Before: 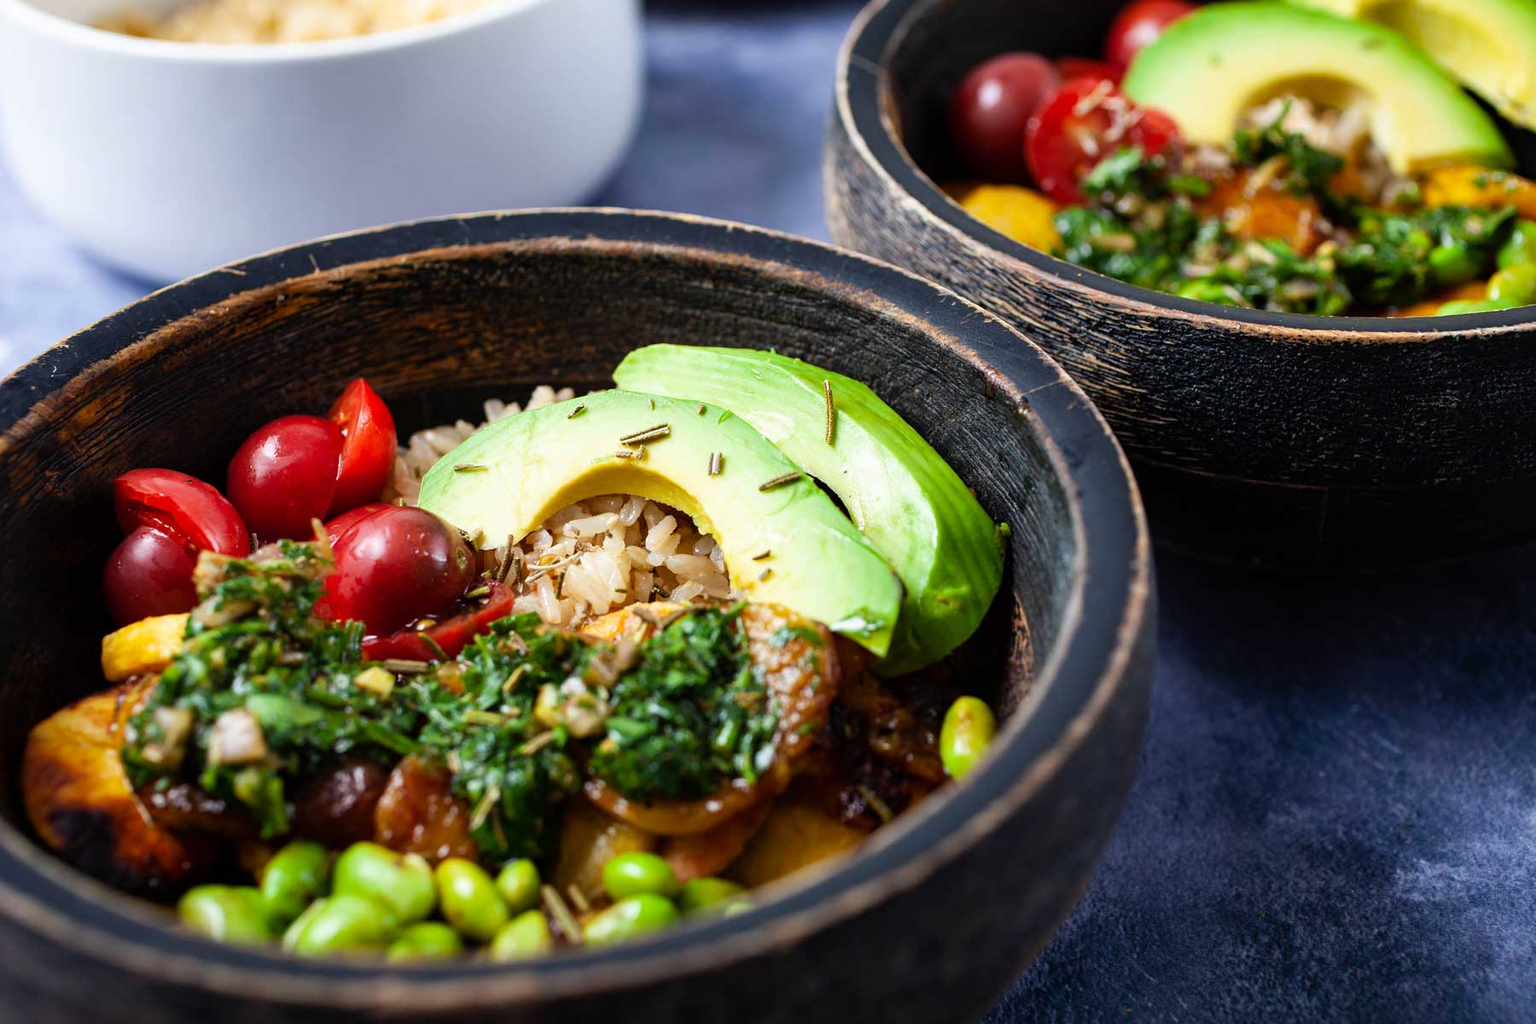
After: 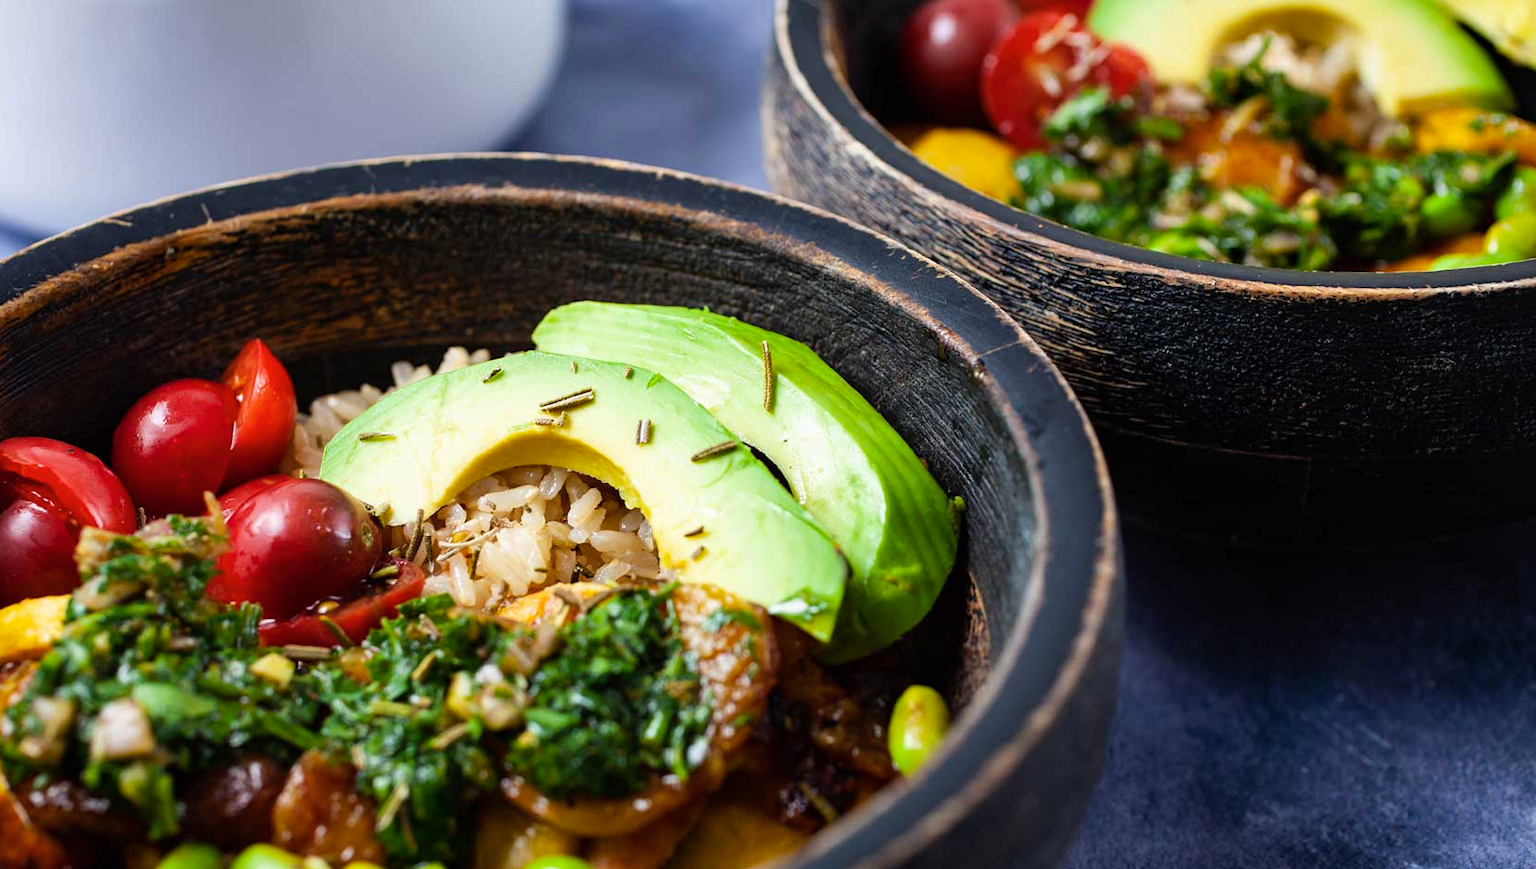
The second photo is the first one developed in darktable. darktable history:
color balance rgb: perceptual saturation grading › global saturation 10%, global vibrance 10%
contrast brightness saturation: saturation -0.05
crop: left 8.155%, top 6.611%, bottom 15.385%
